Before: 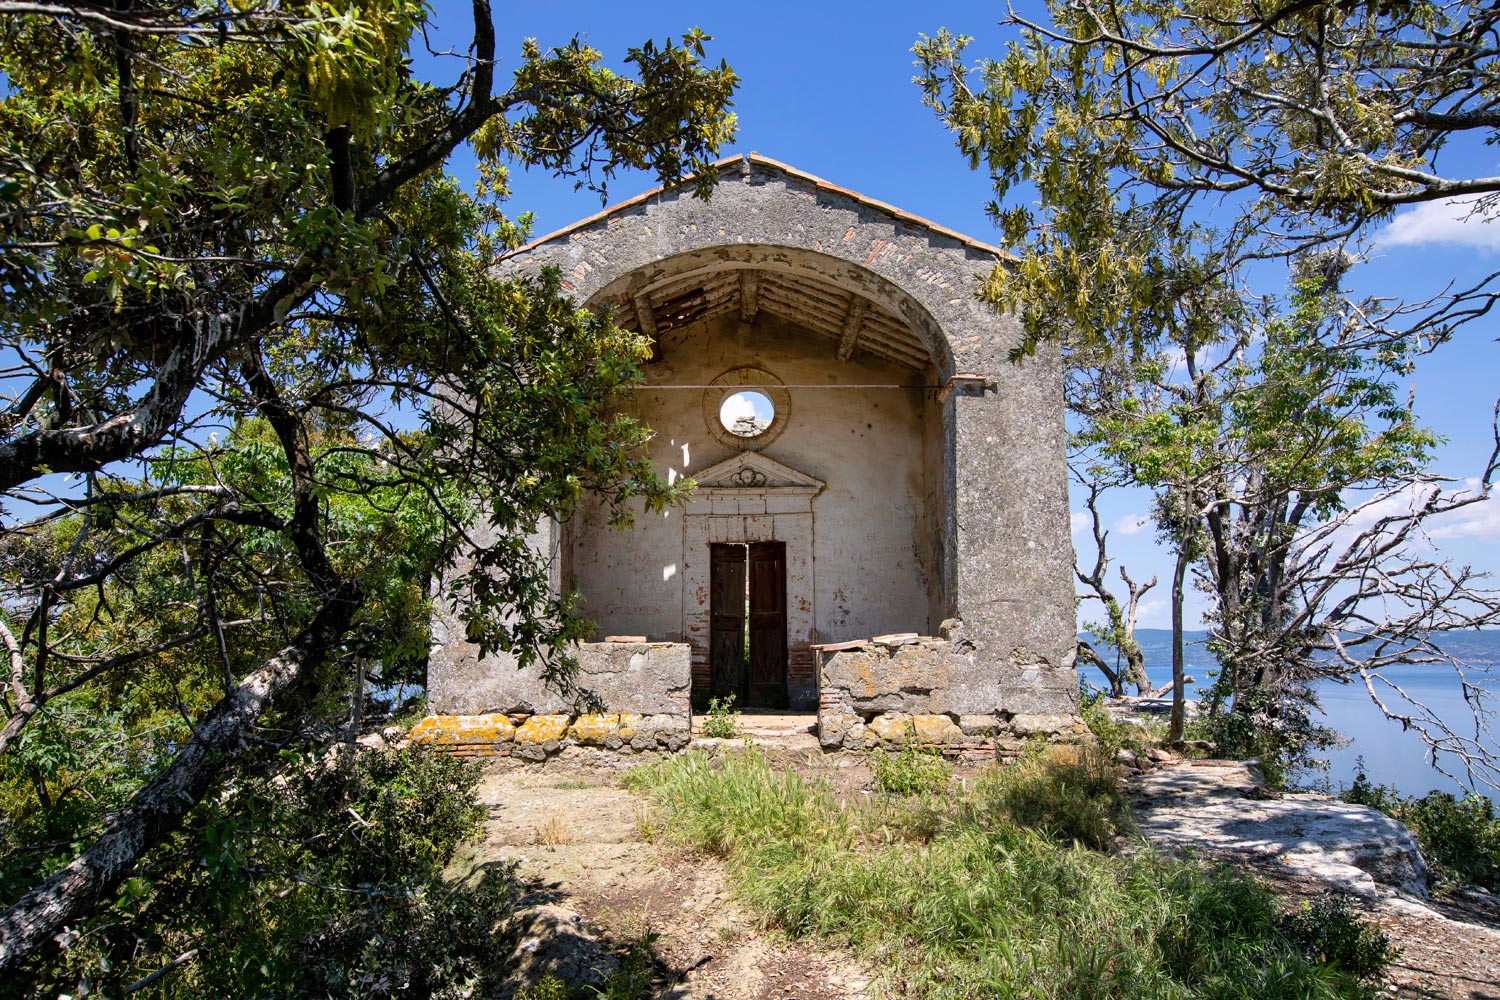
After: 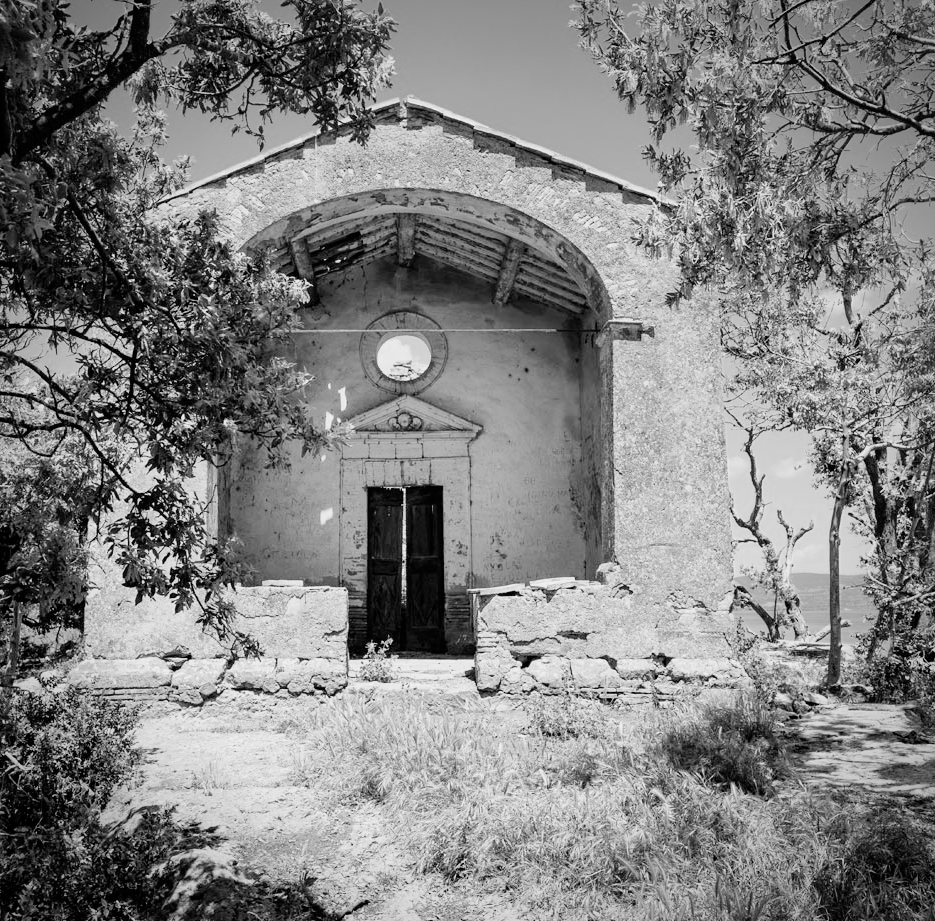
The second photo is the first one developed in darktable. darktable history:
monochrome: on, module defaults
vignetting: automatic ratio true
exposure: black level correction 0, exposure 1.1 EV, compensate exposure bias true, compensate highlight preservation false
filmic rgb: black relative exposure -7.65 EV, white relative exposure 4.56 EV, hardness 3.61
white balance: red 0.931, blue 1.11
crop and rotate: left 22.918%, top 5.629%, right 14.711%, bottom 2.247%
